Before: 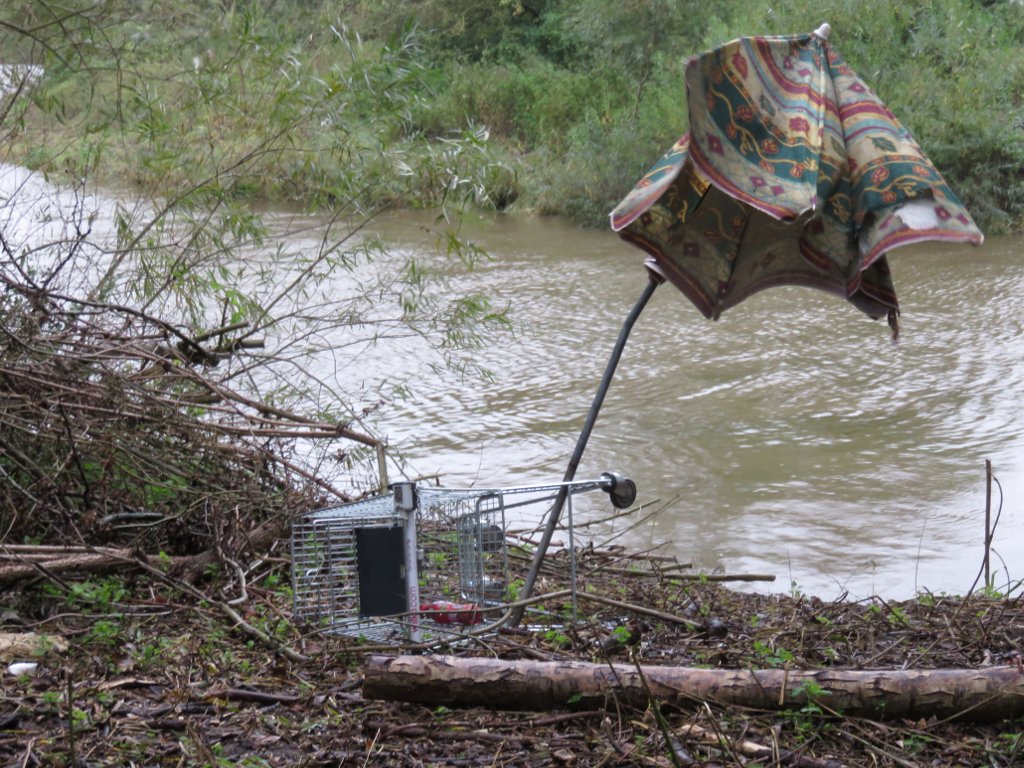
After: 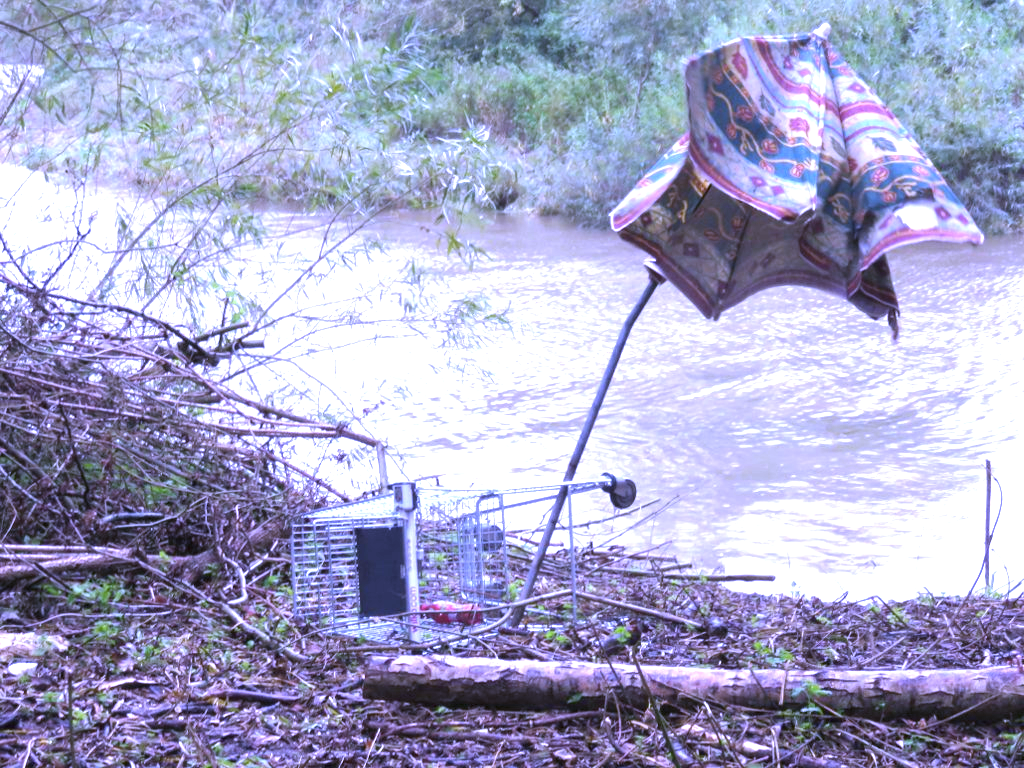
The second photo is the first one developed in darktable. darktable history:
exposure: black level correction 0, exposure 1.3 EV, compensate exposure bias true, compensate highlight preservation false
white balance: red 0.98, blue 1.61
